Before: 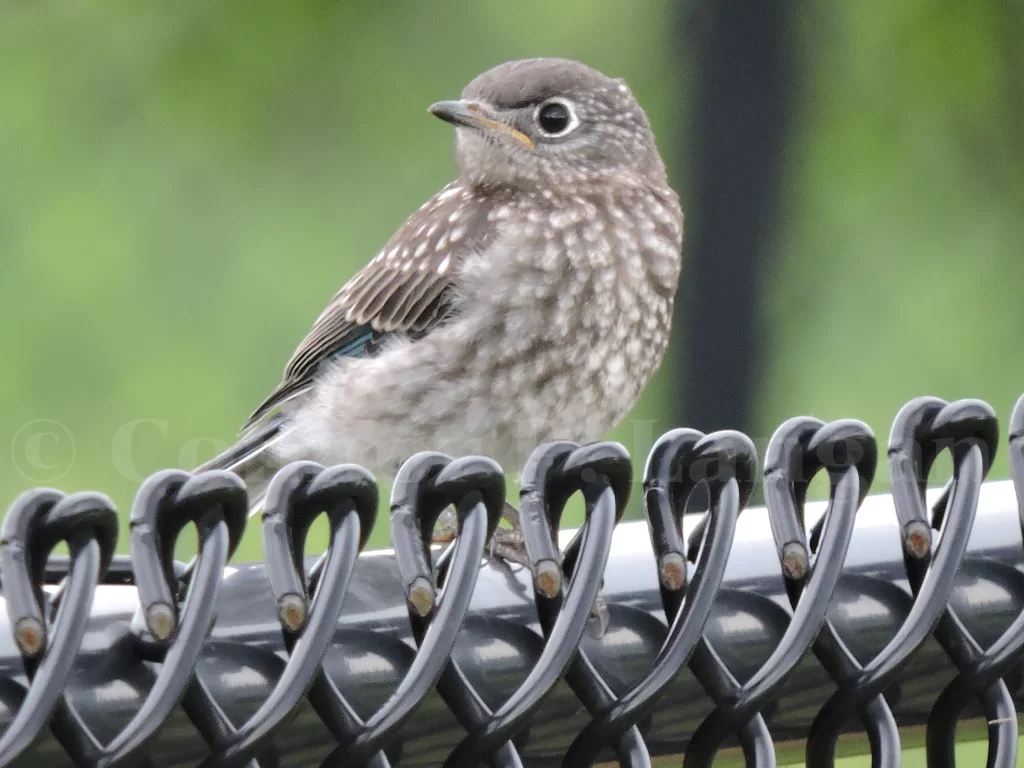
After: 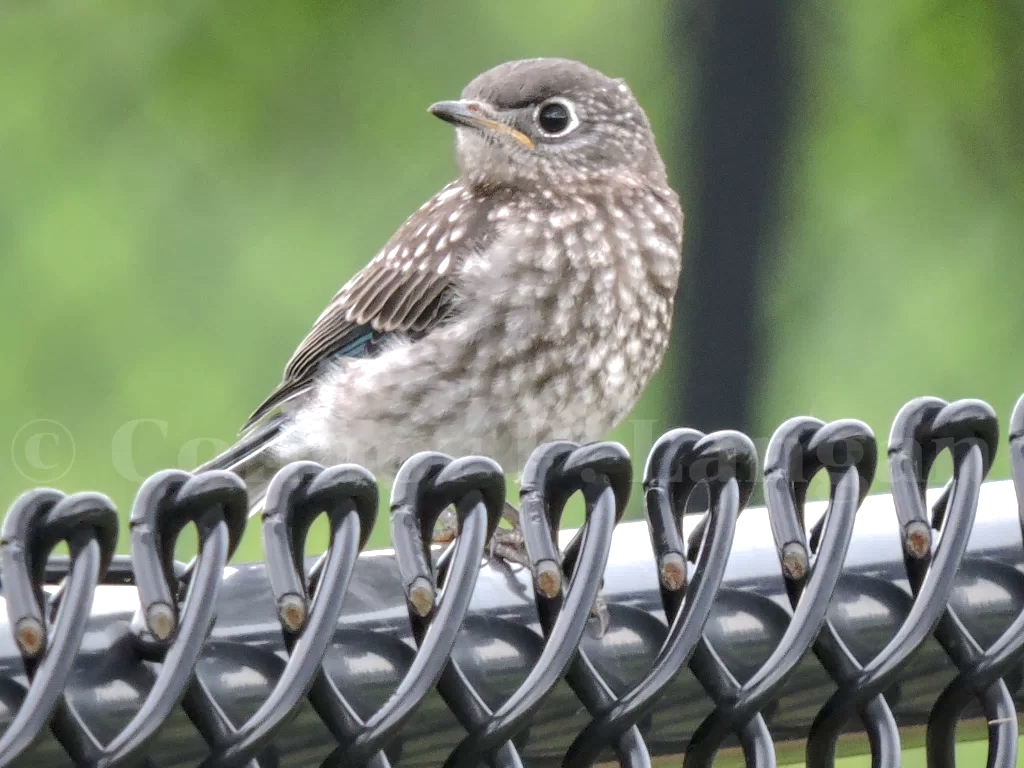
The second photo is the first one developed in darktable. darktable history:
exposure: exposure 0.258 EV, compensate highlight preservation false
shadows and highlights: on, module defaults
local contrast: detail 130%
